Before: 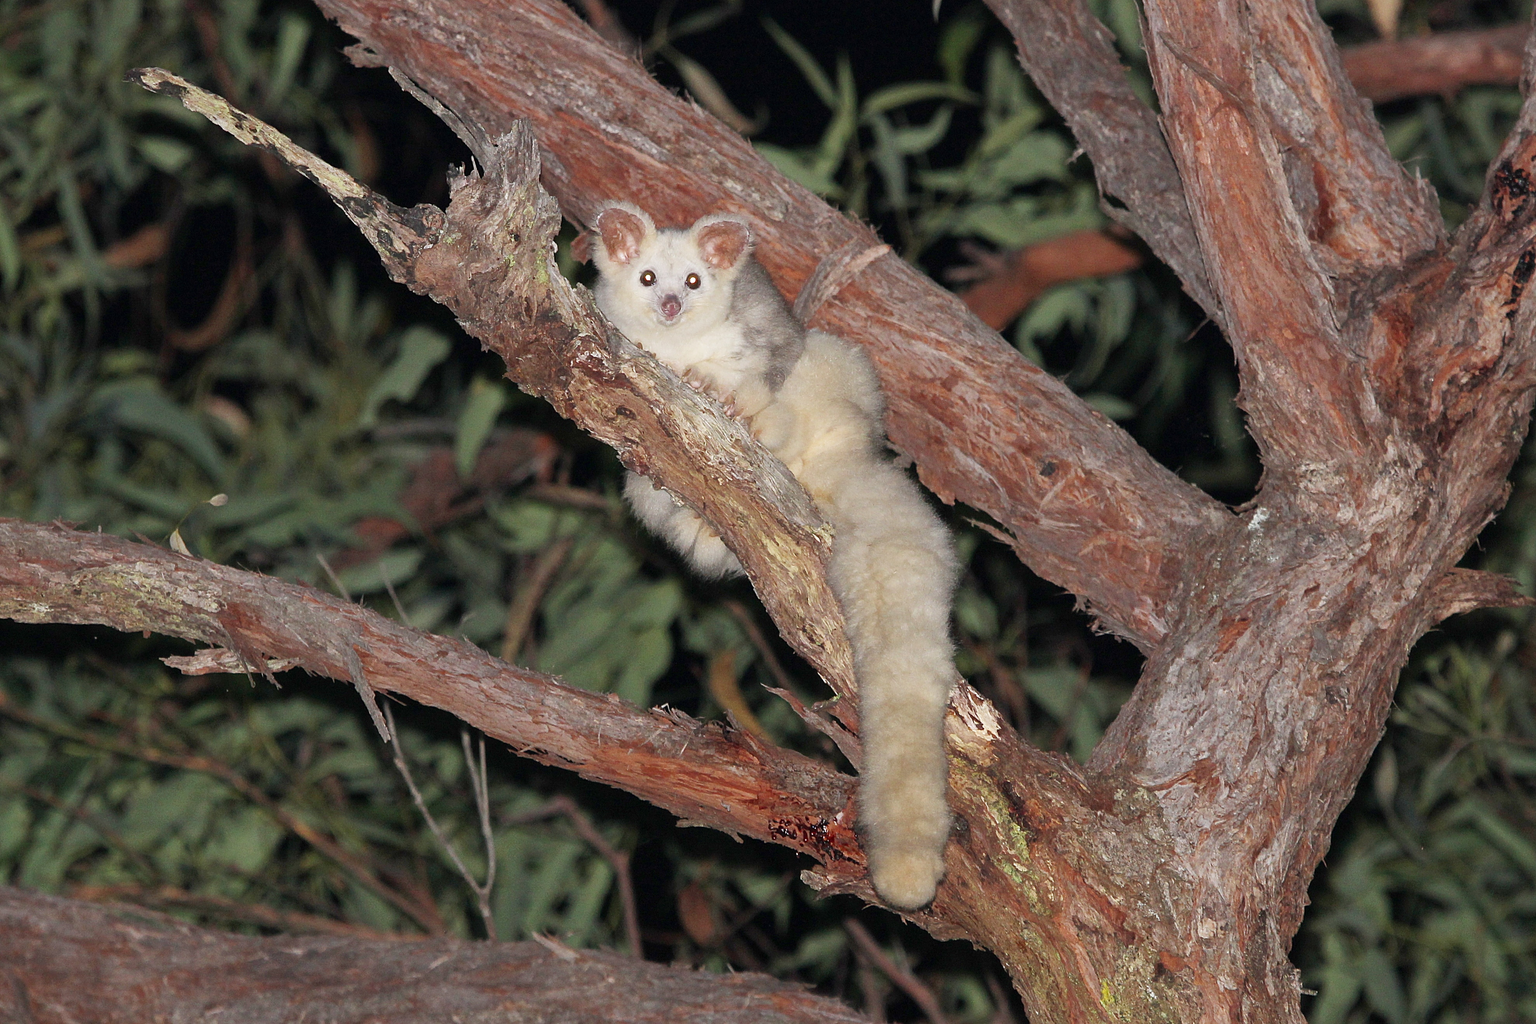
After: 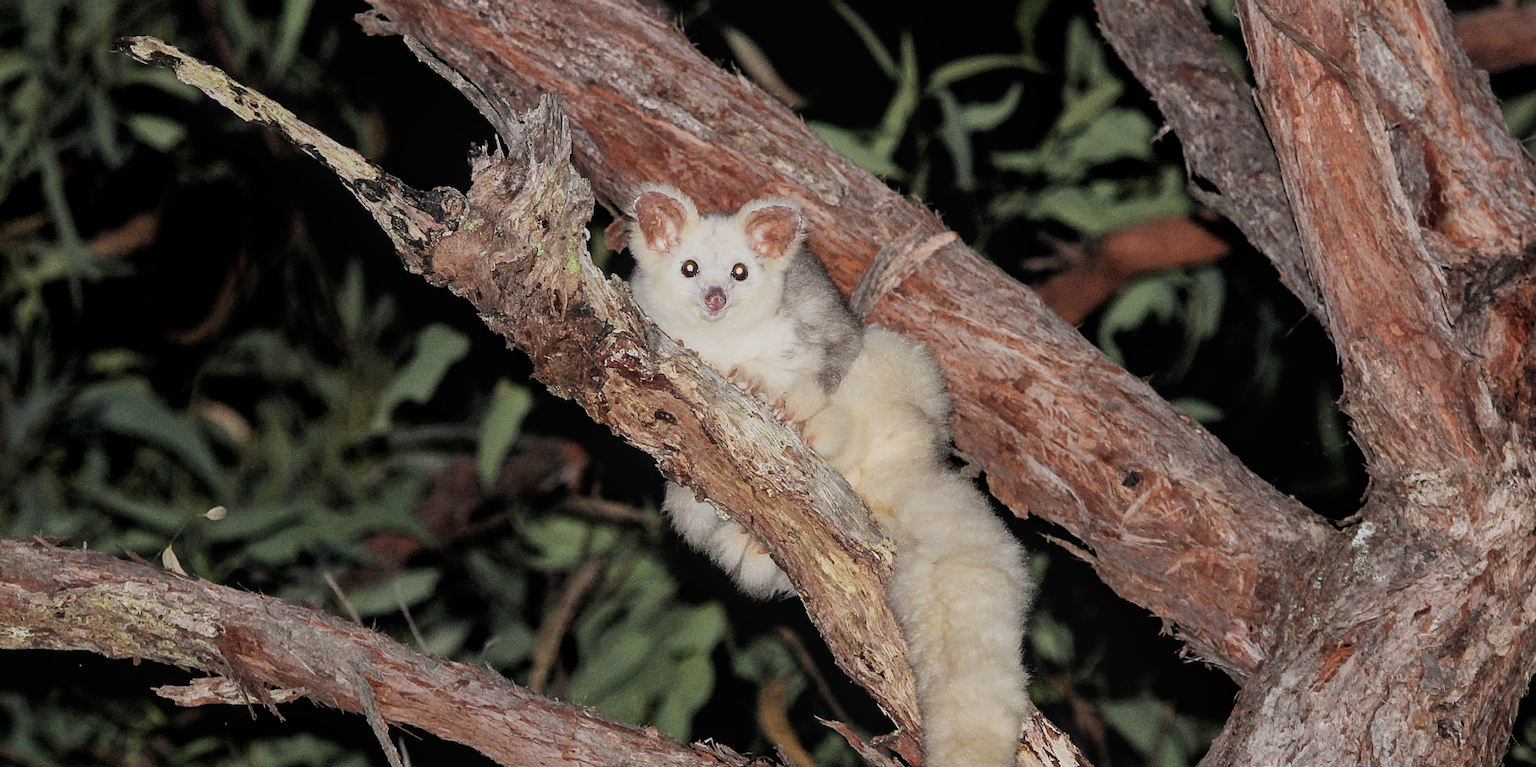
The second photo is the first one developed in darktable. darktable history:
local contrast: detail 110%
filmic rgb: black relative exposure -5 EV, hardness 2.88, contrast 1.3, highlights saturation mix -30%
crop: left 1.509%, top 3.452%, right 7.696%, bottom 28.452%
